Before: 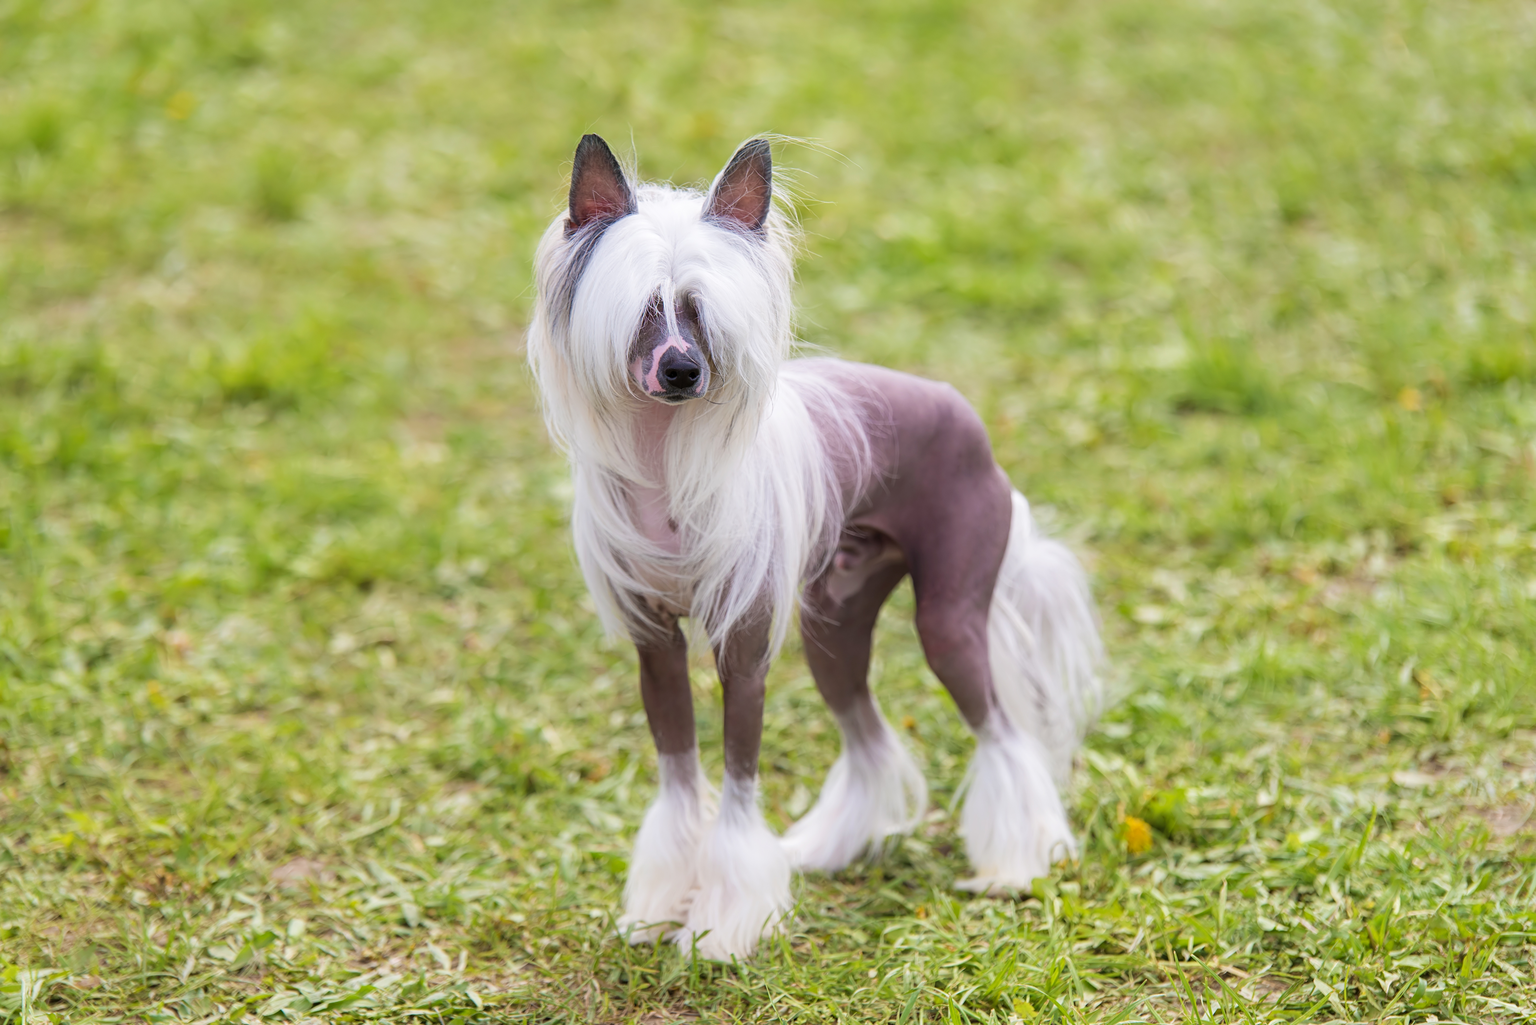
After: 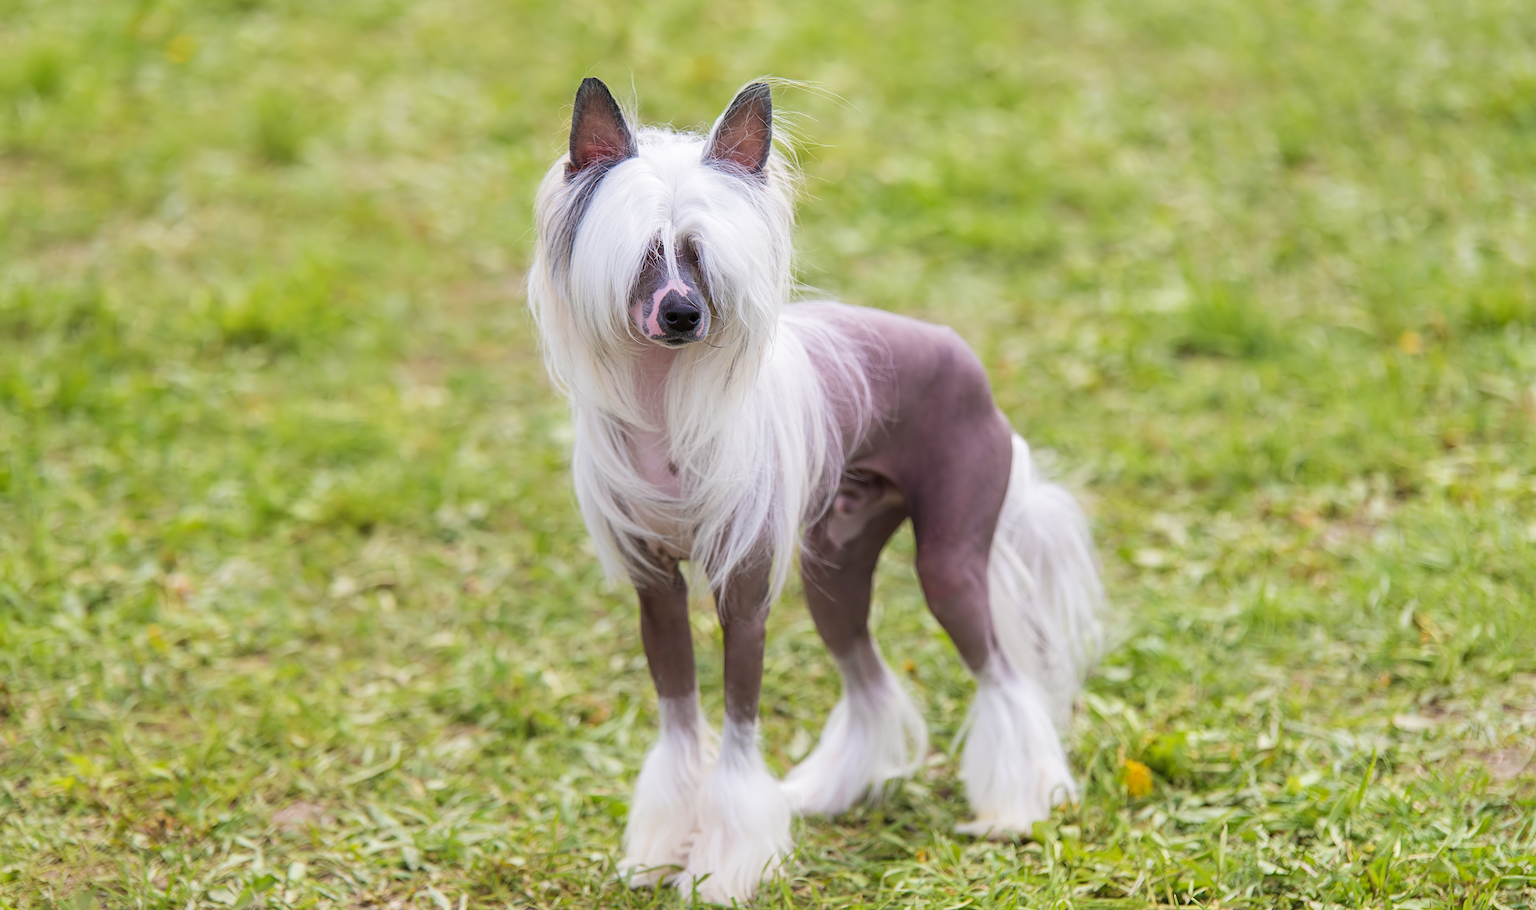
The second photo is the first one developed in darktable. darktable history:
sharpen: amount 0.209
crop and rotate: top 5.569%, bottom 5.617%
